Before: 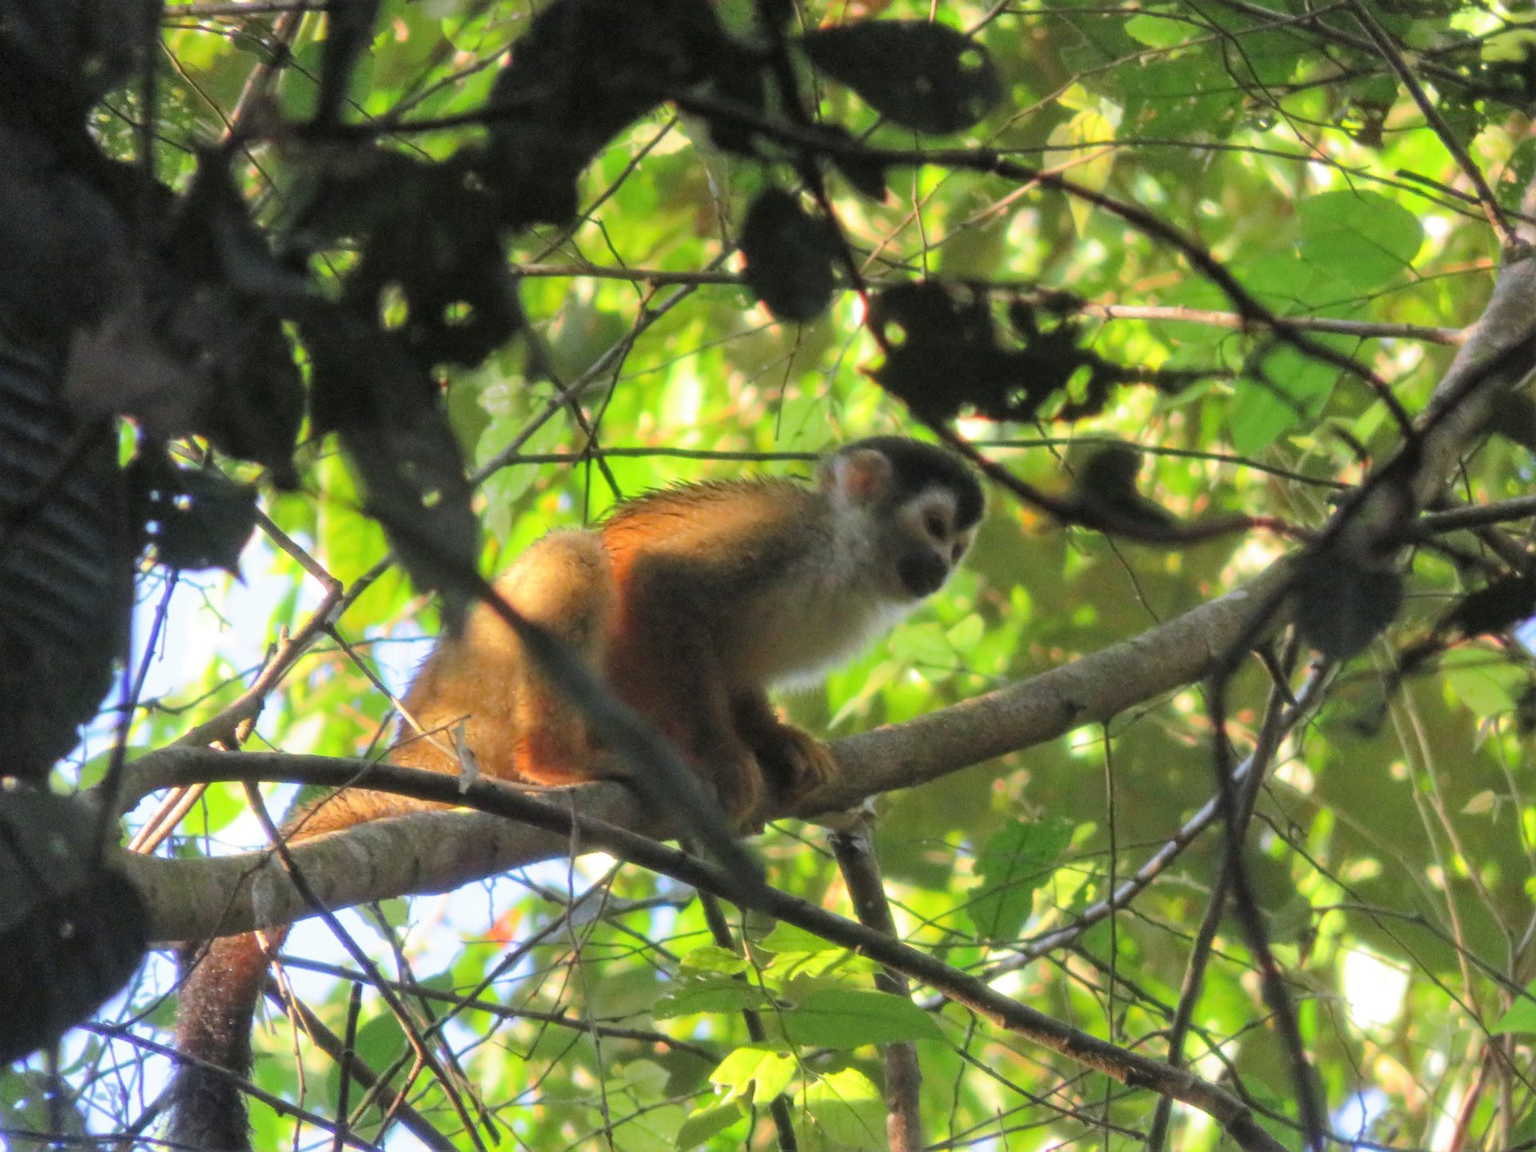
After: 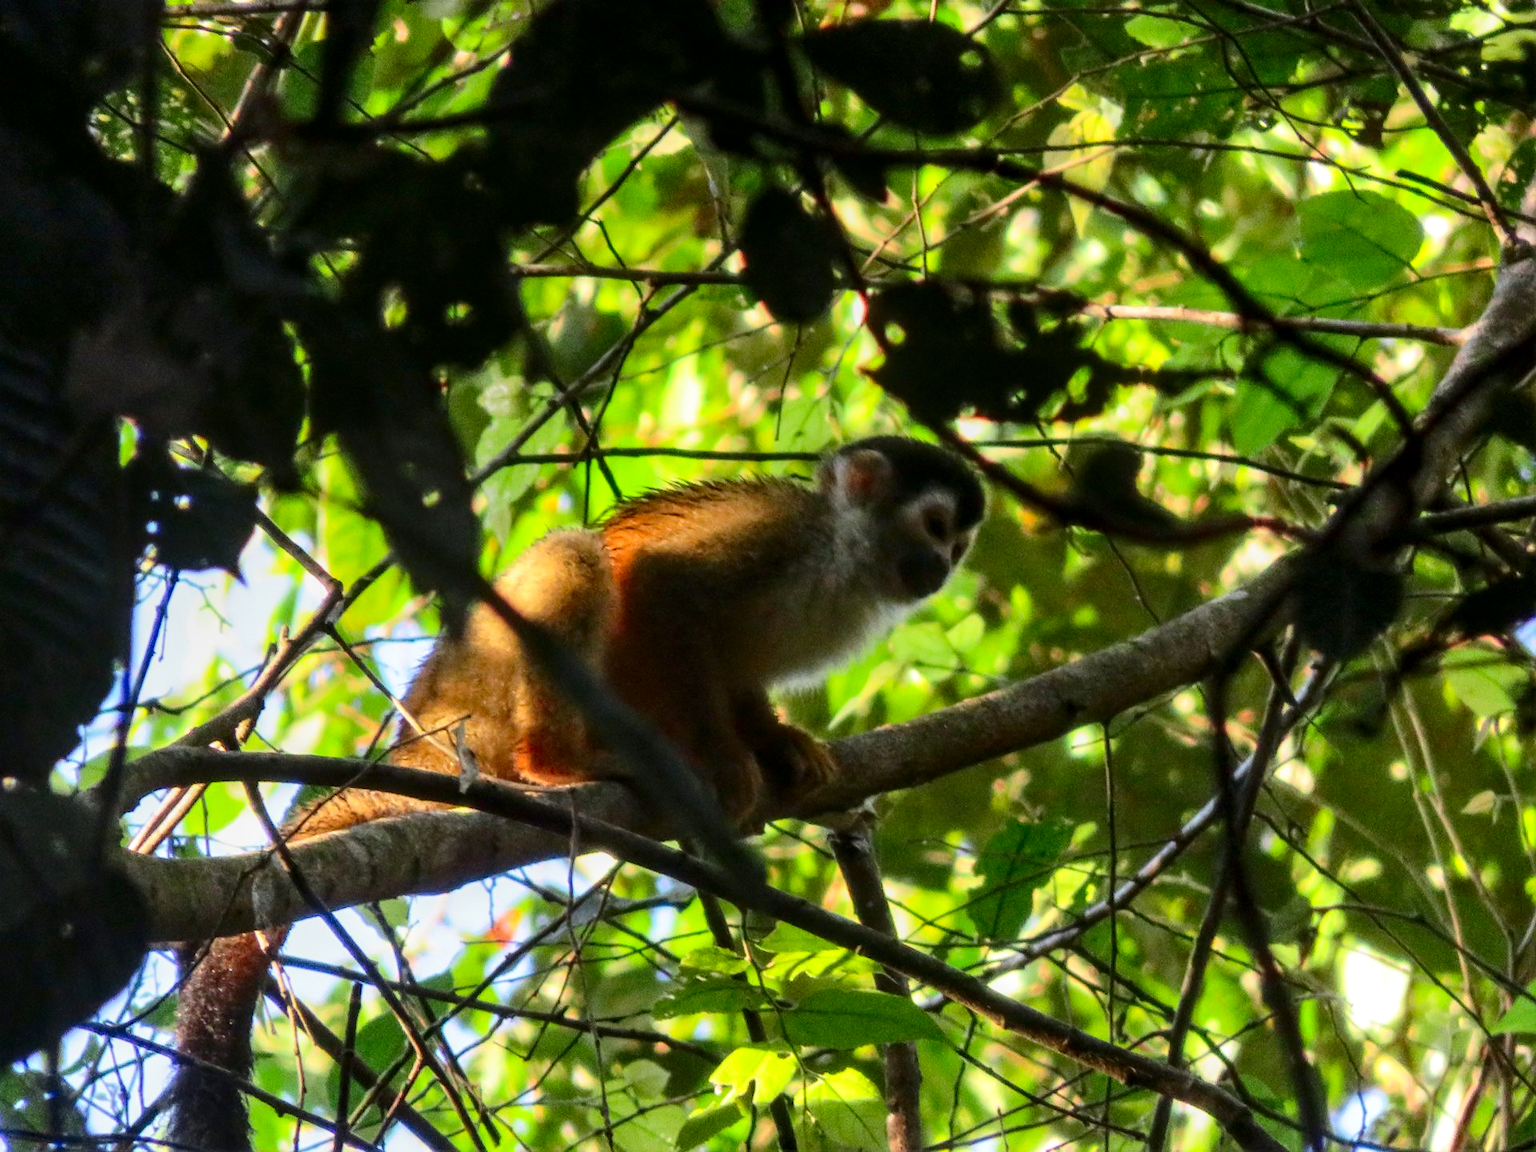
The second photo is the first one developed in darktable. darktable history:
local contrast: on, module defaults
contrast brightness saturation: contrast 0.241, brightness -0.237, saturation 0.142
